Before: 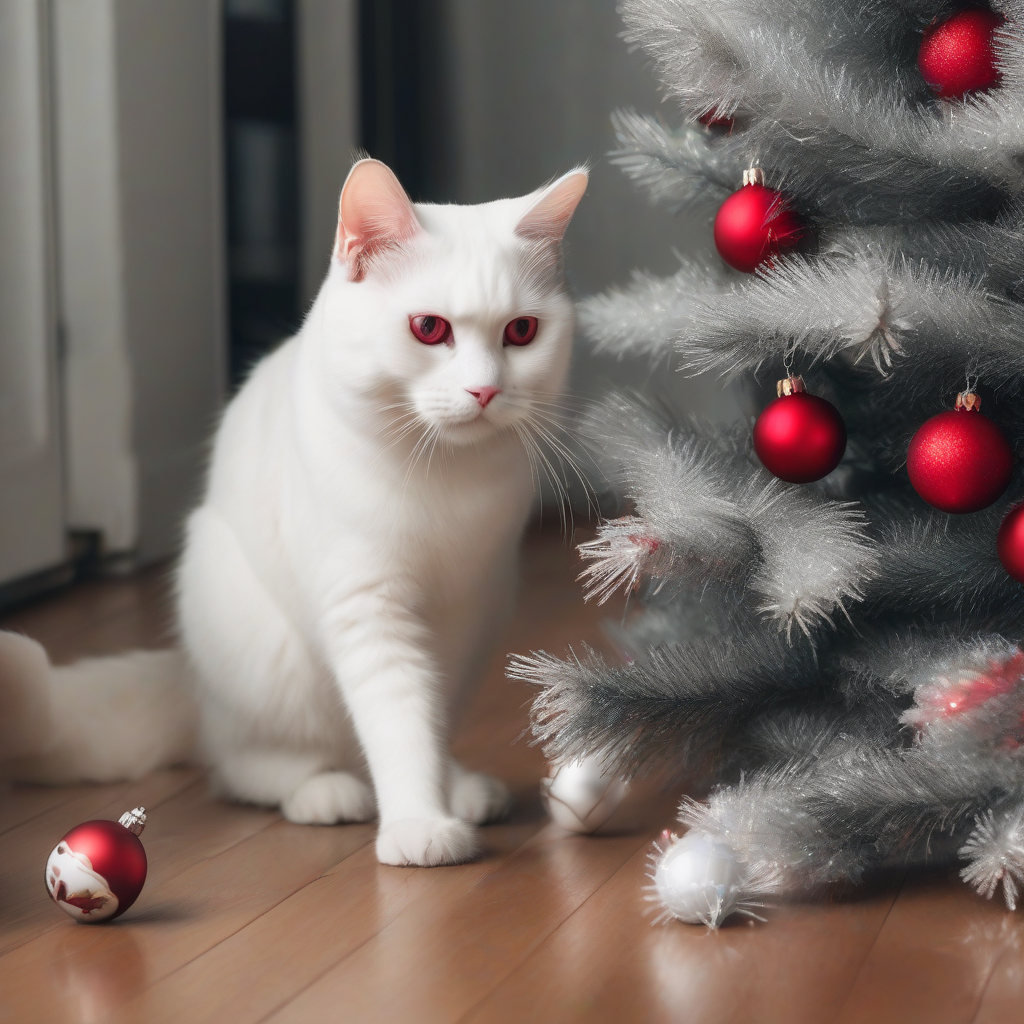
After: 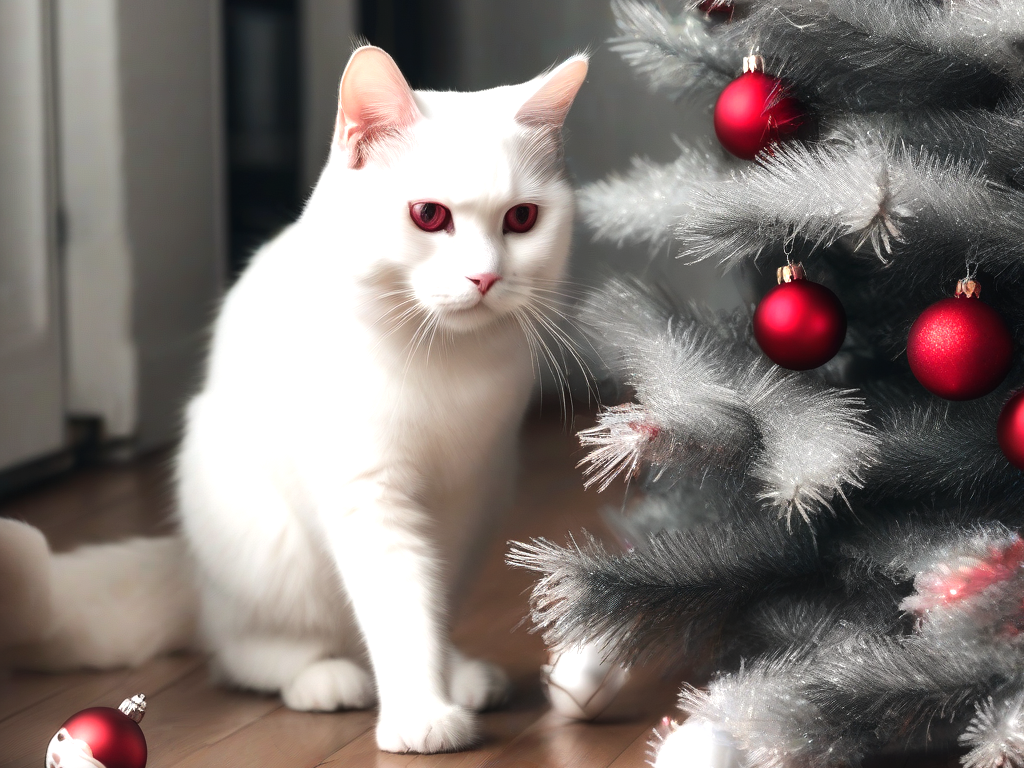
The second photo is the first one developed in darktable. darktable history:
exposure: compensate highlight preservation false
tone equalizer: -8 EV -0.75 EV, -7 EV -0.7 EV, -6 EV -0.6 EV, -5 EV -0.4 EV, -3 EV 0.4 EV, -2 EV 0.6 EV, -1 EV 0.7 EV, +0 EV 0.75 EV, edges refinement/feathering 500, mask exposure compensation -1.57 EV, preserve details no
crop: top 11.038%, bottom 13.962%
